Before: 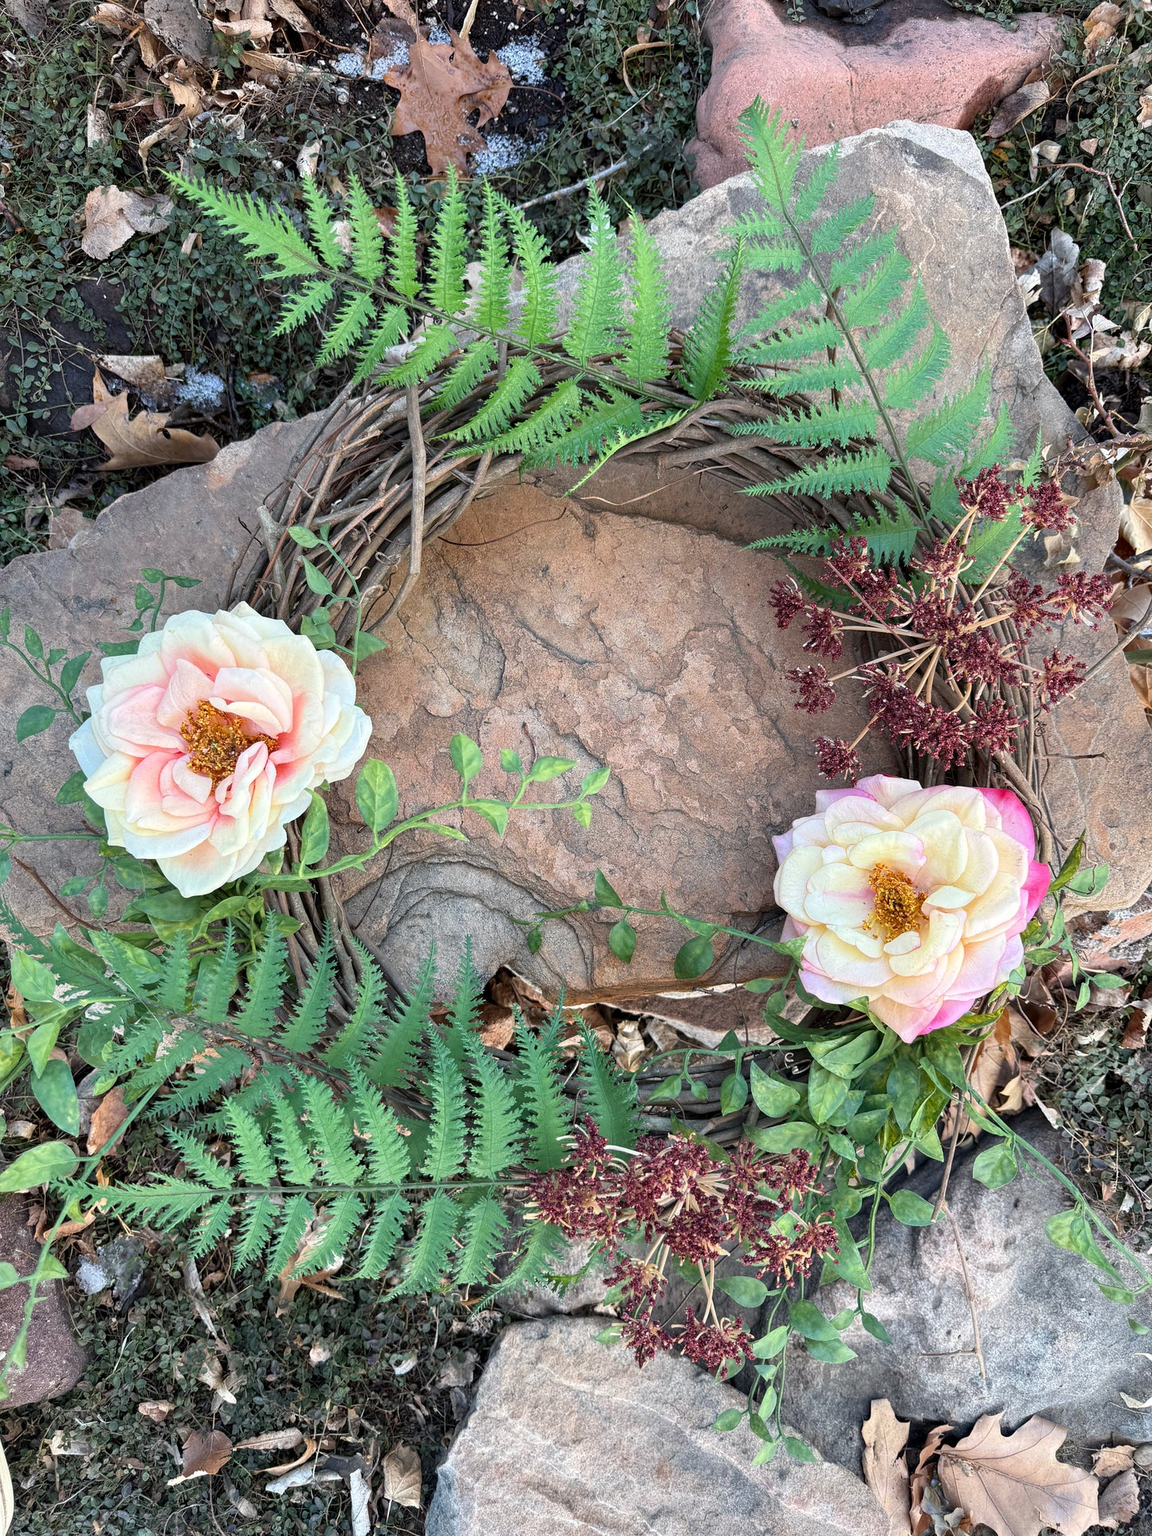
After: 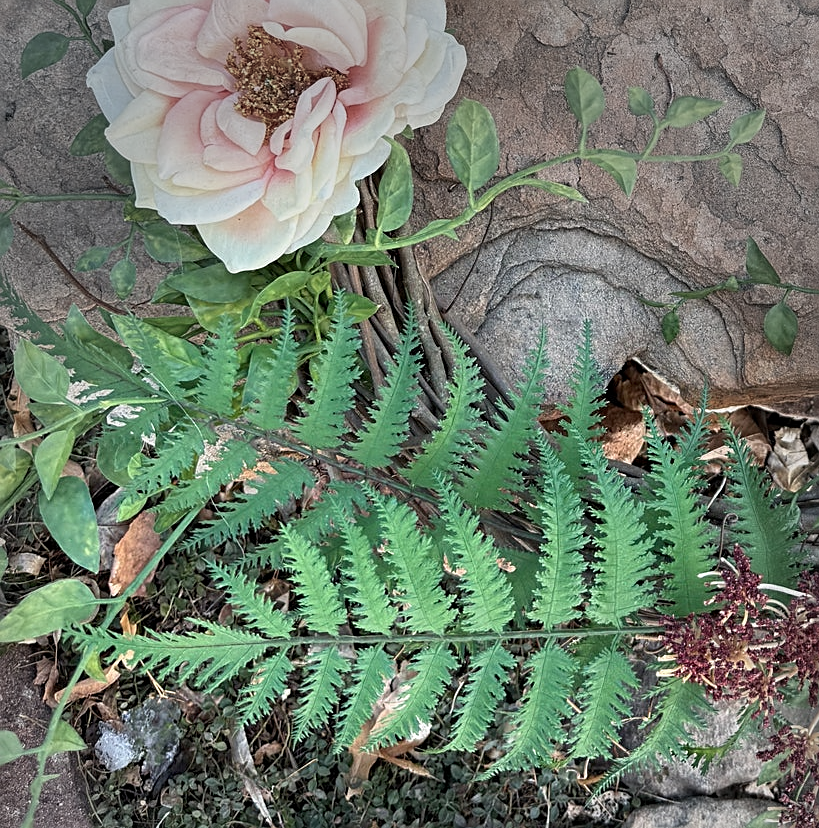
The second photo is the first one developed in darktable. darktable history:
sharpen: on, module defaults
crop: top 44.293%, right 43.269%, bottom 12.738%
vignetting: fall-off start 71.41%, center (-0.026, 0.403)
